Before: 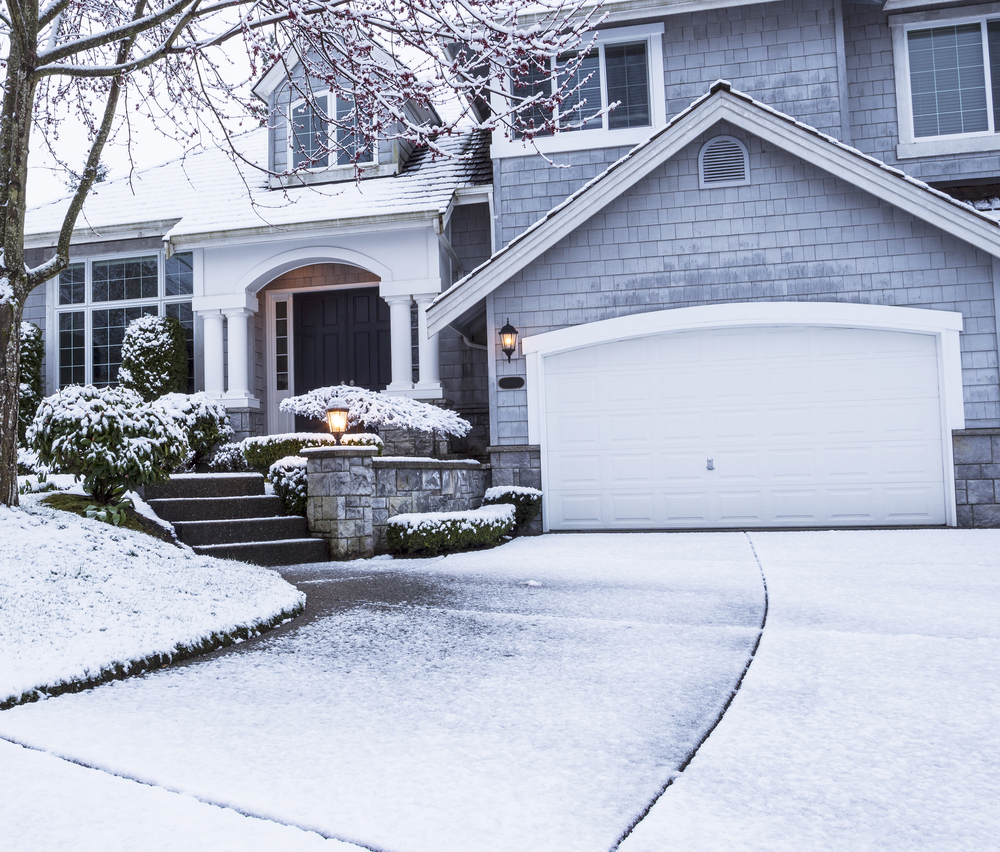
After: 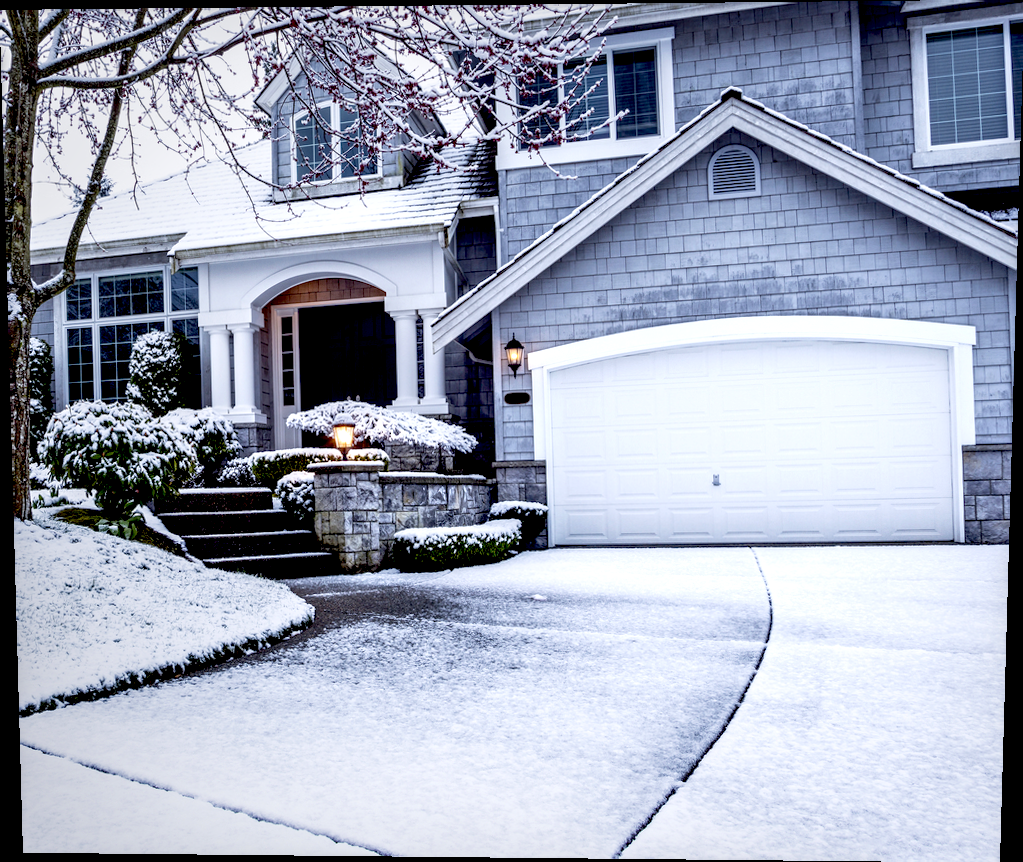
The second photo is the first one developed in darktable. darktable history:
rotate and perspective: lens shift (vertical) 0.048, lens shift (horizontal) -0.024, automatic cropping off
local contrast: on, module defaults
exposure: black level correction 0.04, exposure 0.5 EV, compensate highlight preservation false
